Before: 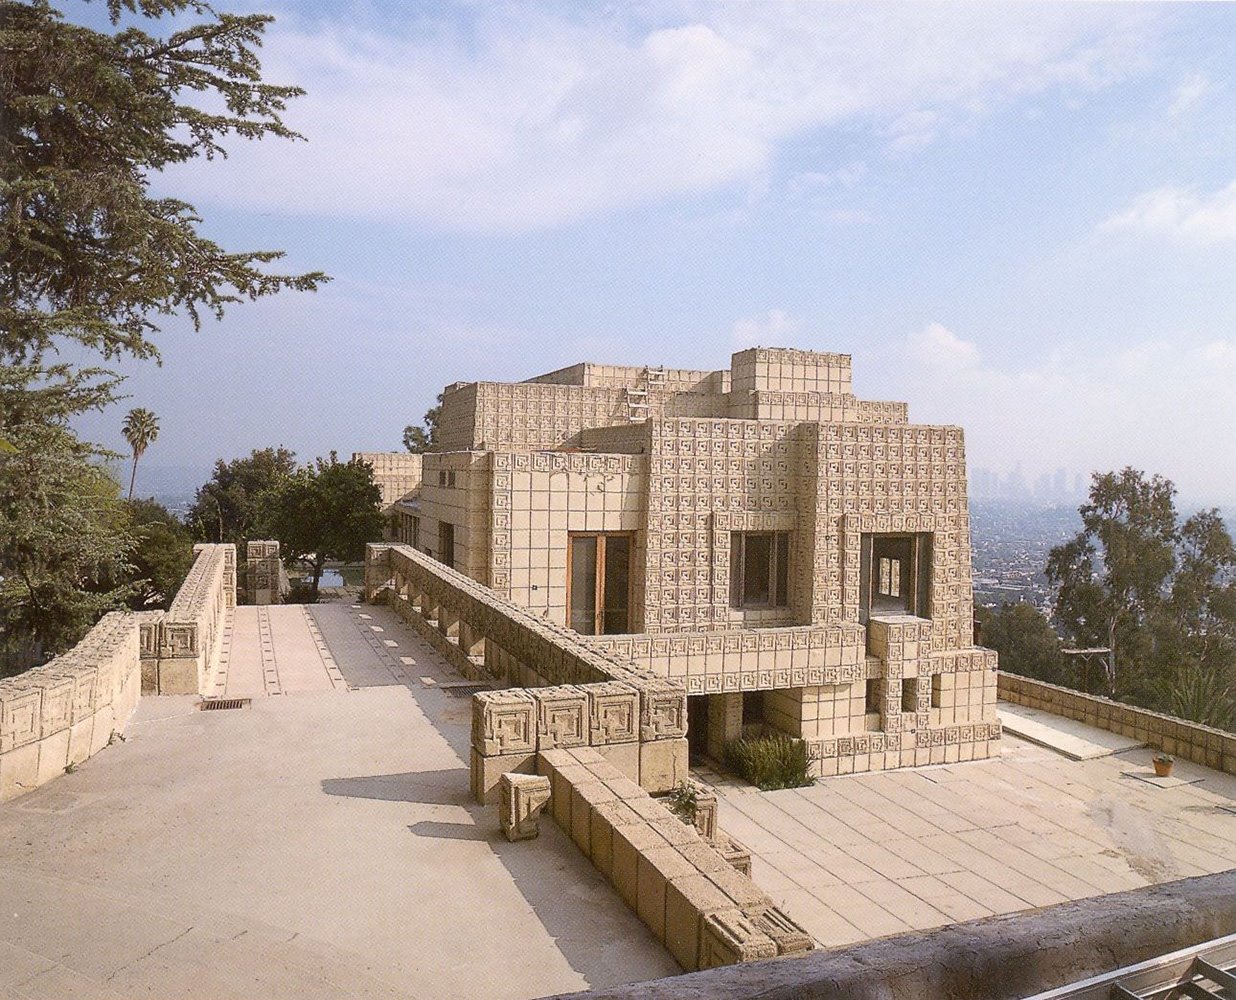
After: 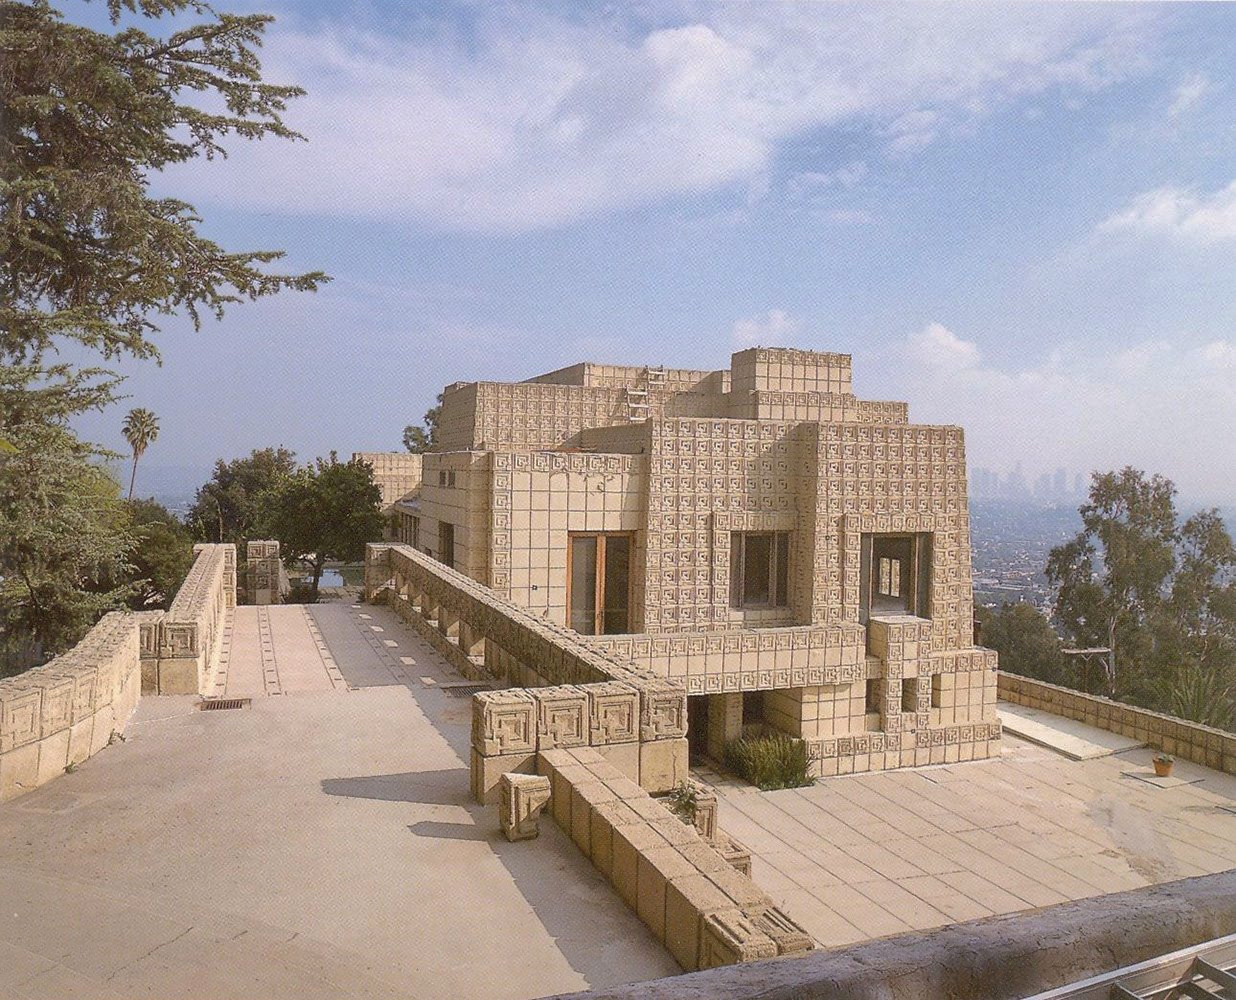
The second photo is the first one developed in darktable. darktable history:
contrast brightness saturation: contrast 0.05, brightness 0.06, saturation 0.01
shadows and highlights: shadows 40, highlights -60
